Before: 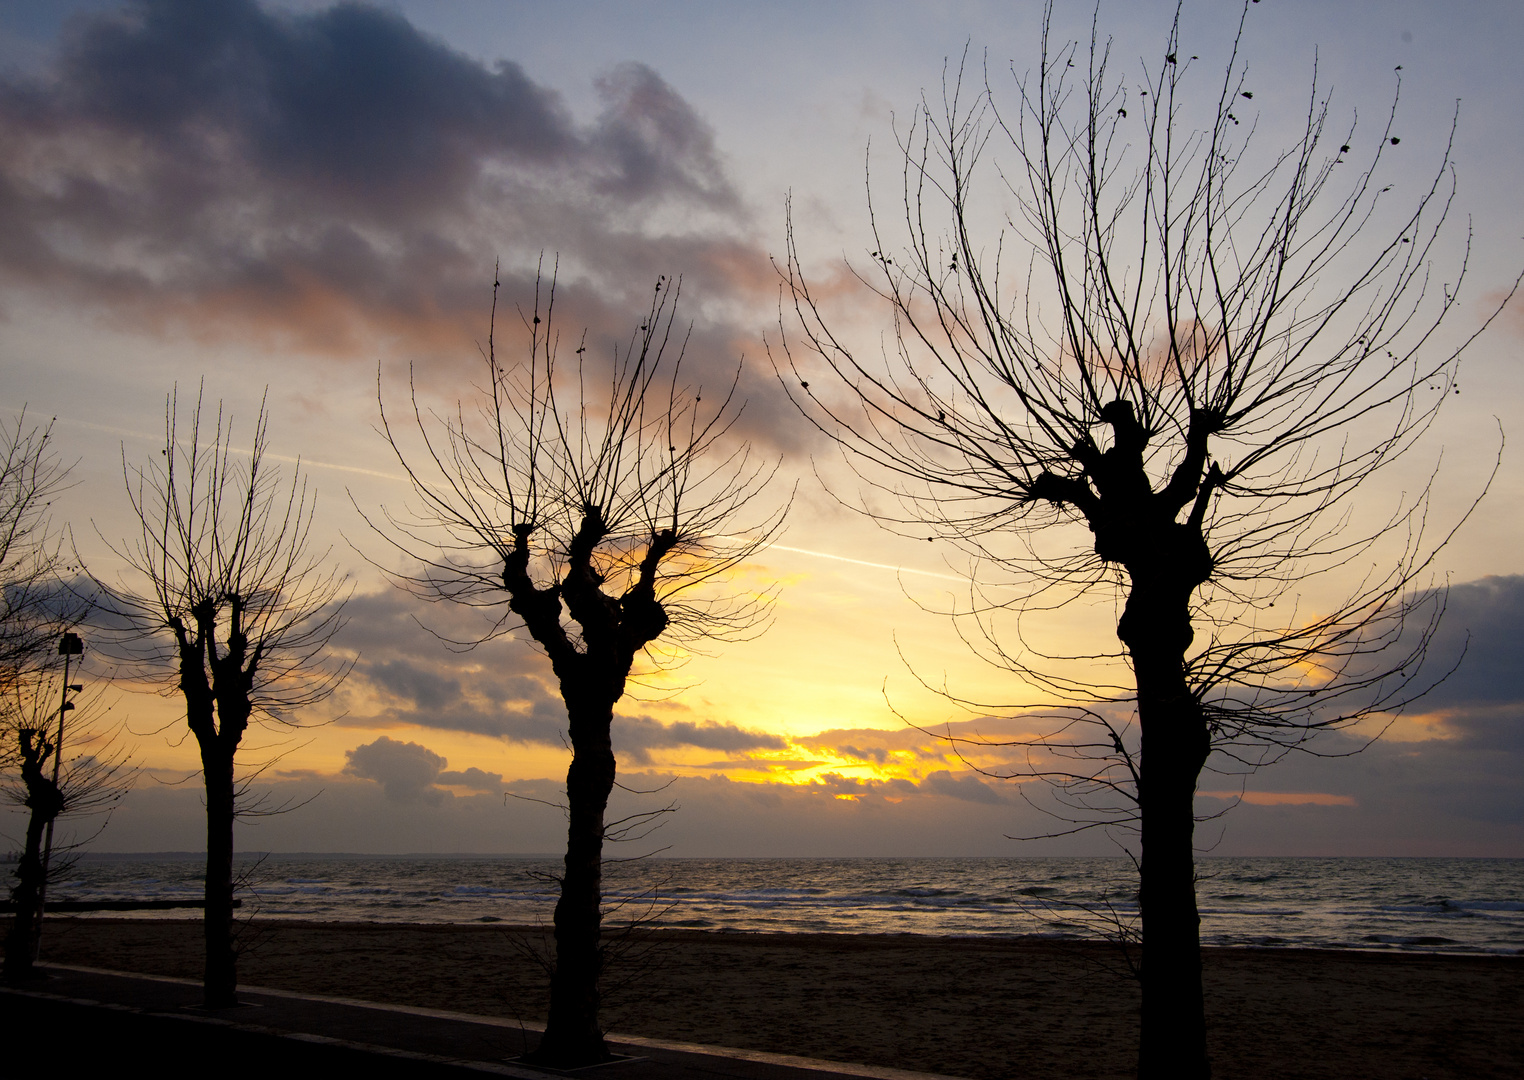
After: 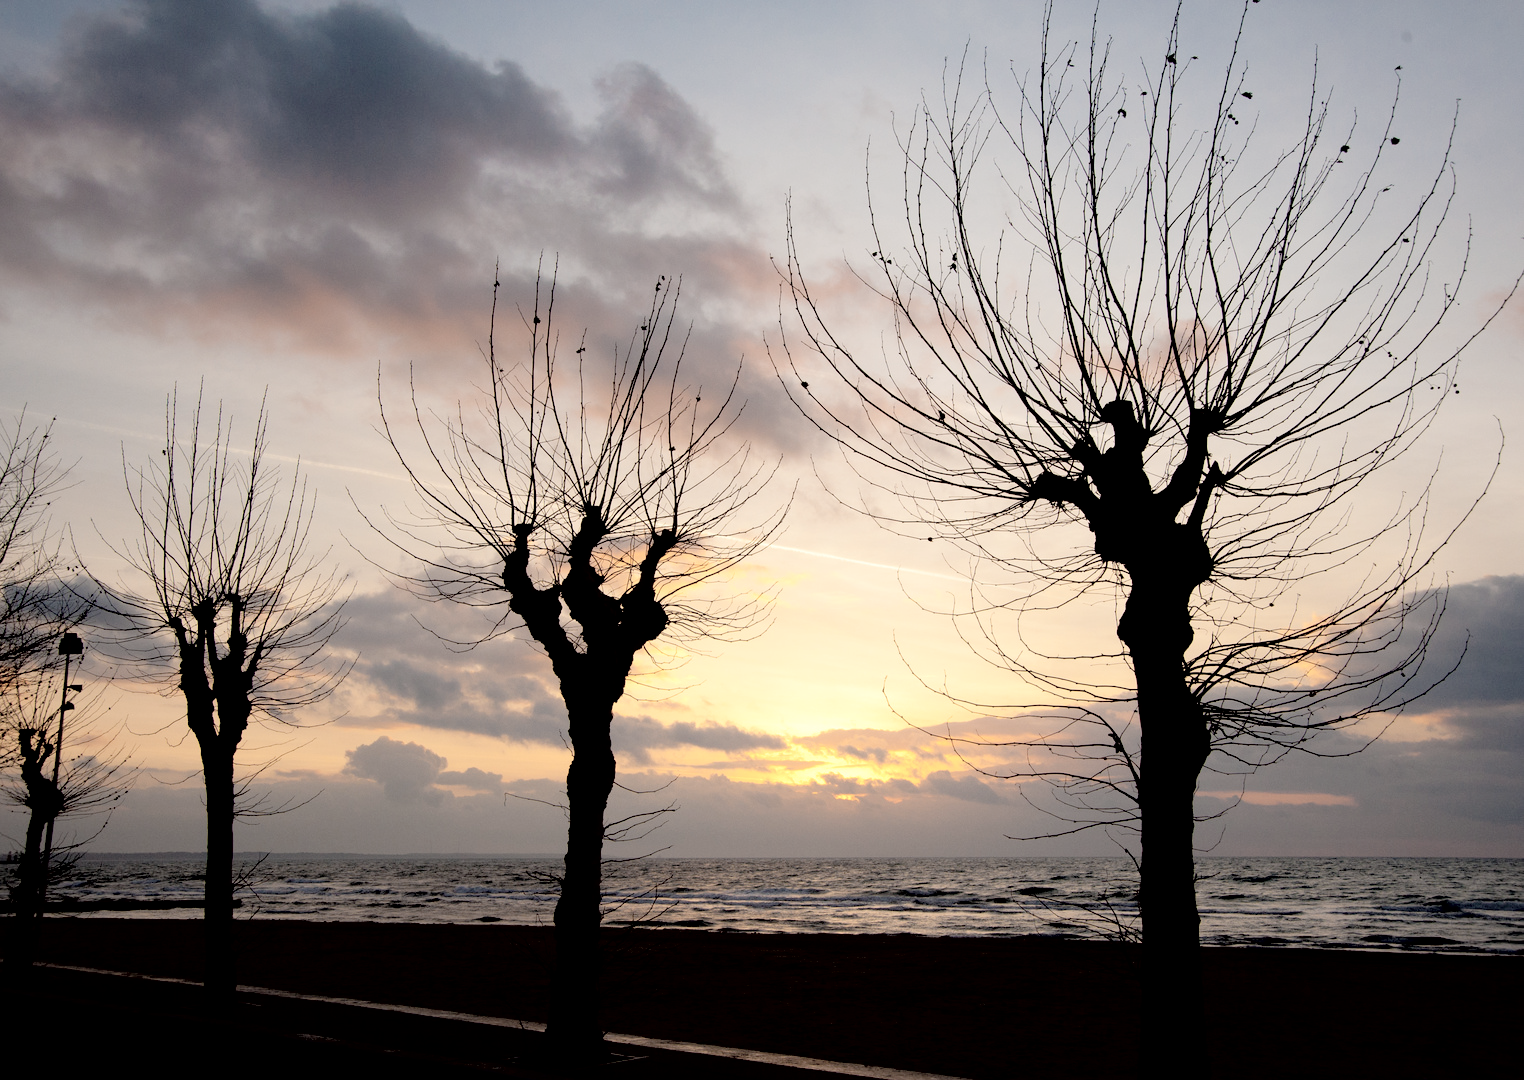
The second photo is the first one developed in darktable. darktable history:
contrast brightness saturation: brightness 0.28
color correction: saturation 0.5
exposure: black level correction 0.01, exposure 0.011 EV, compensate highlight preservation false
